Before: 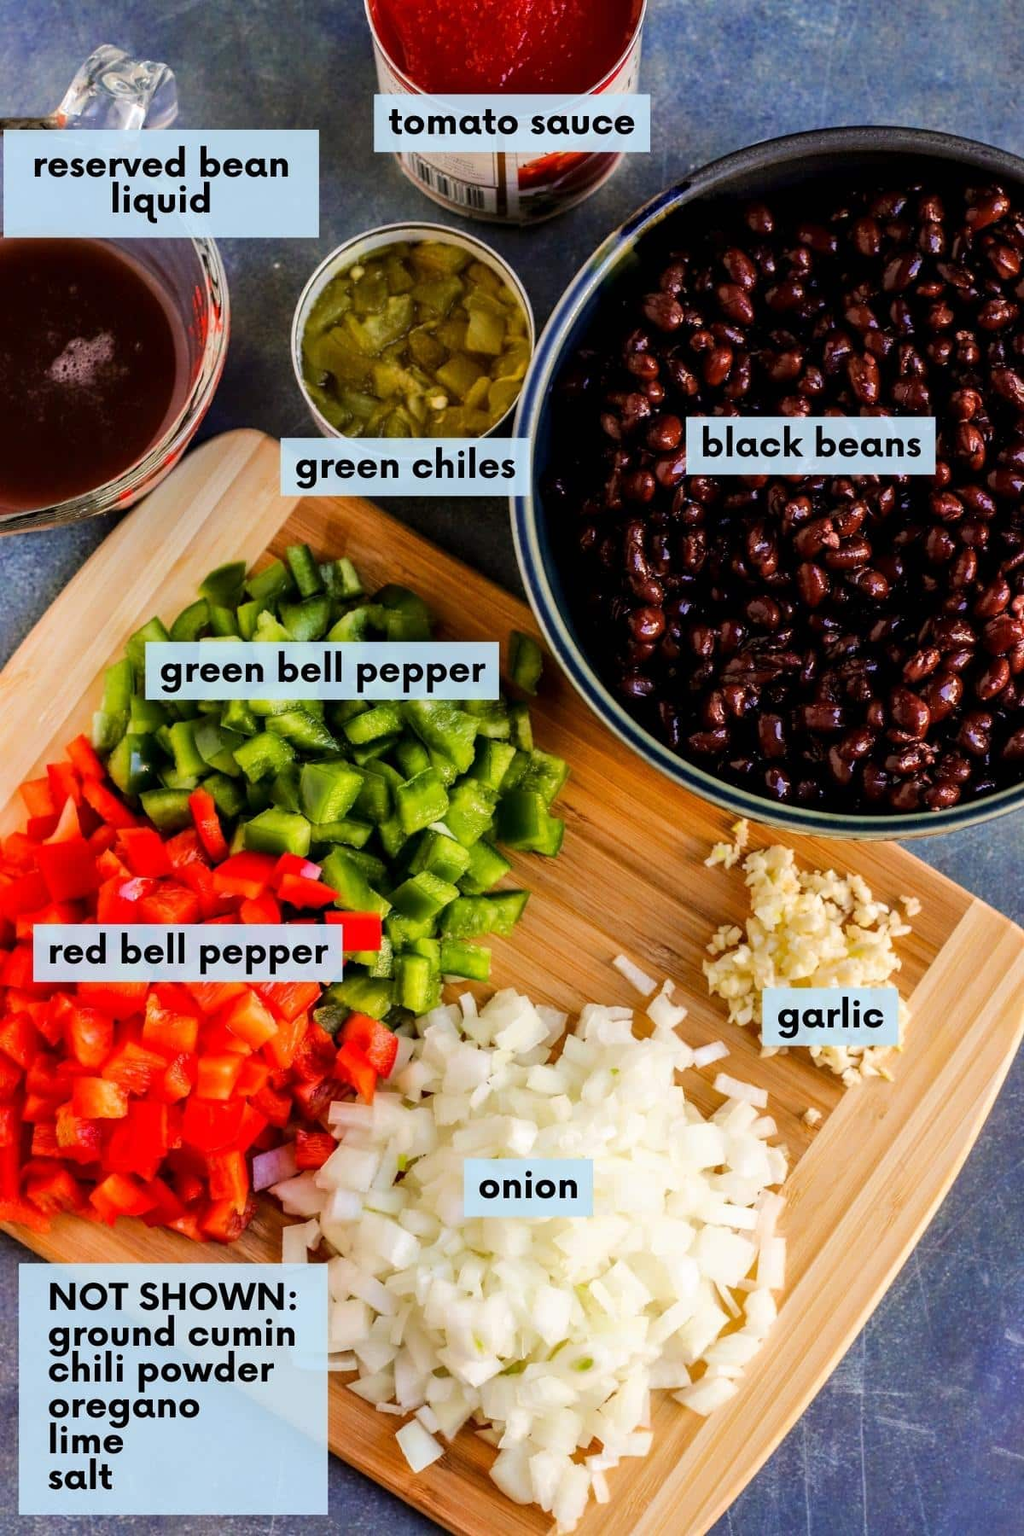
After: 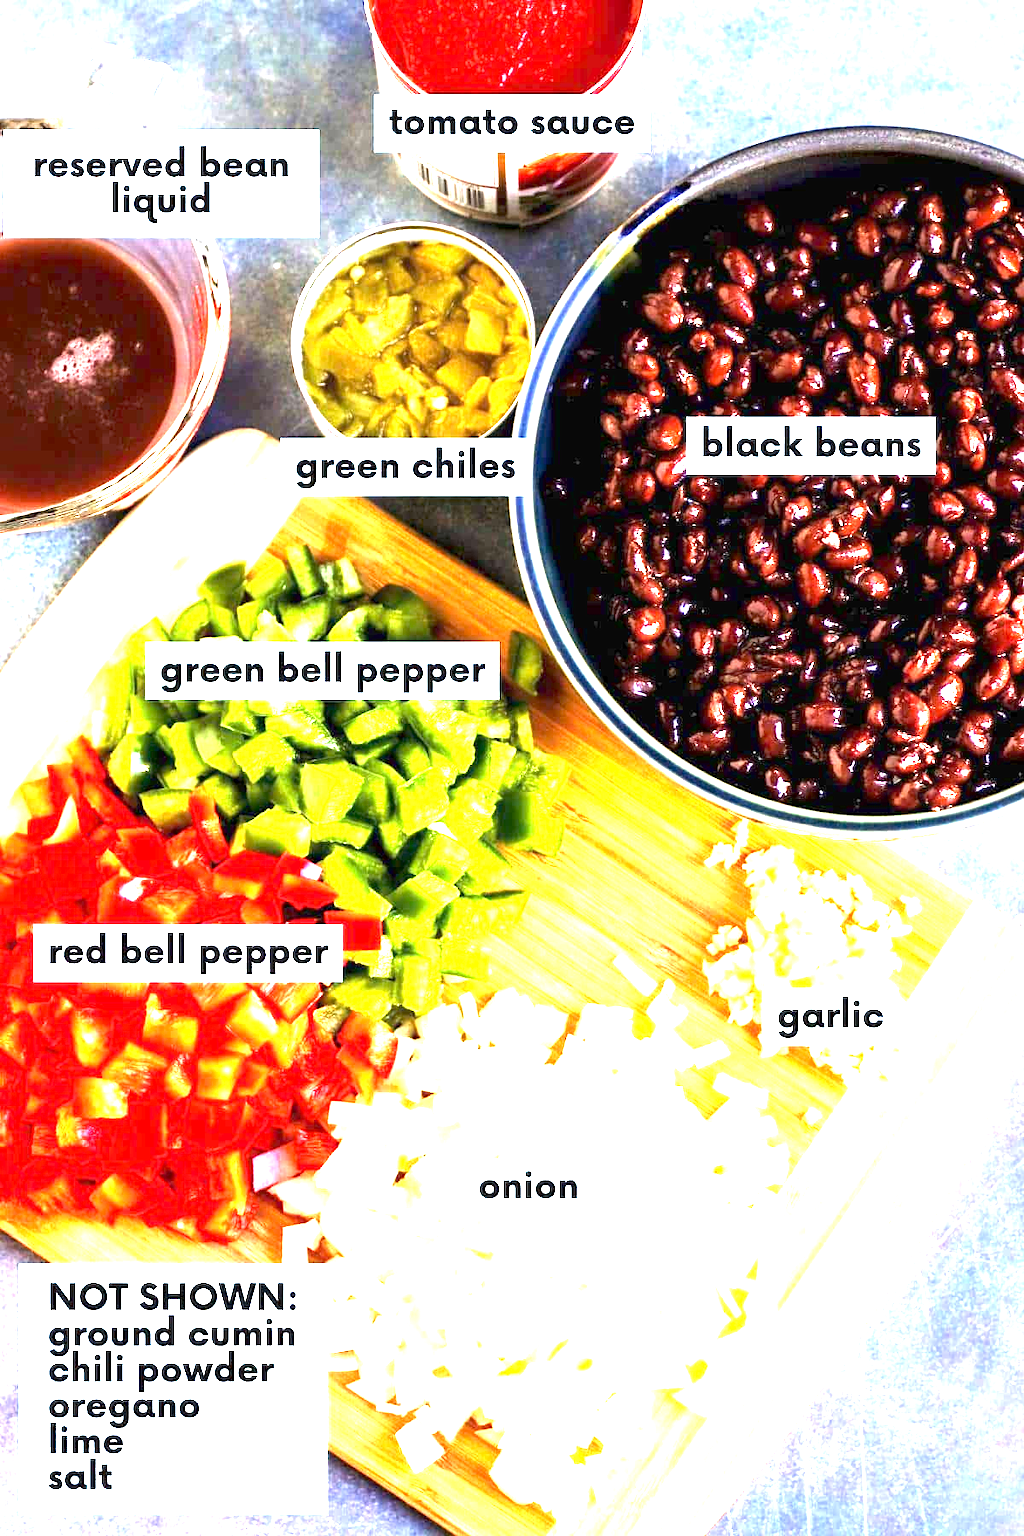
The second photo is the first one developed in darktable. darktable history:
exposure: exposure 3.086 EV, compensate exposure bias true, compensate highlight preservation false
